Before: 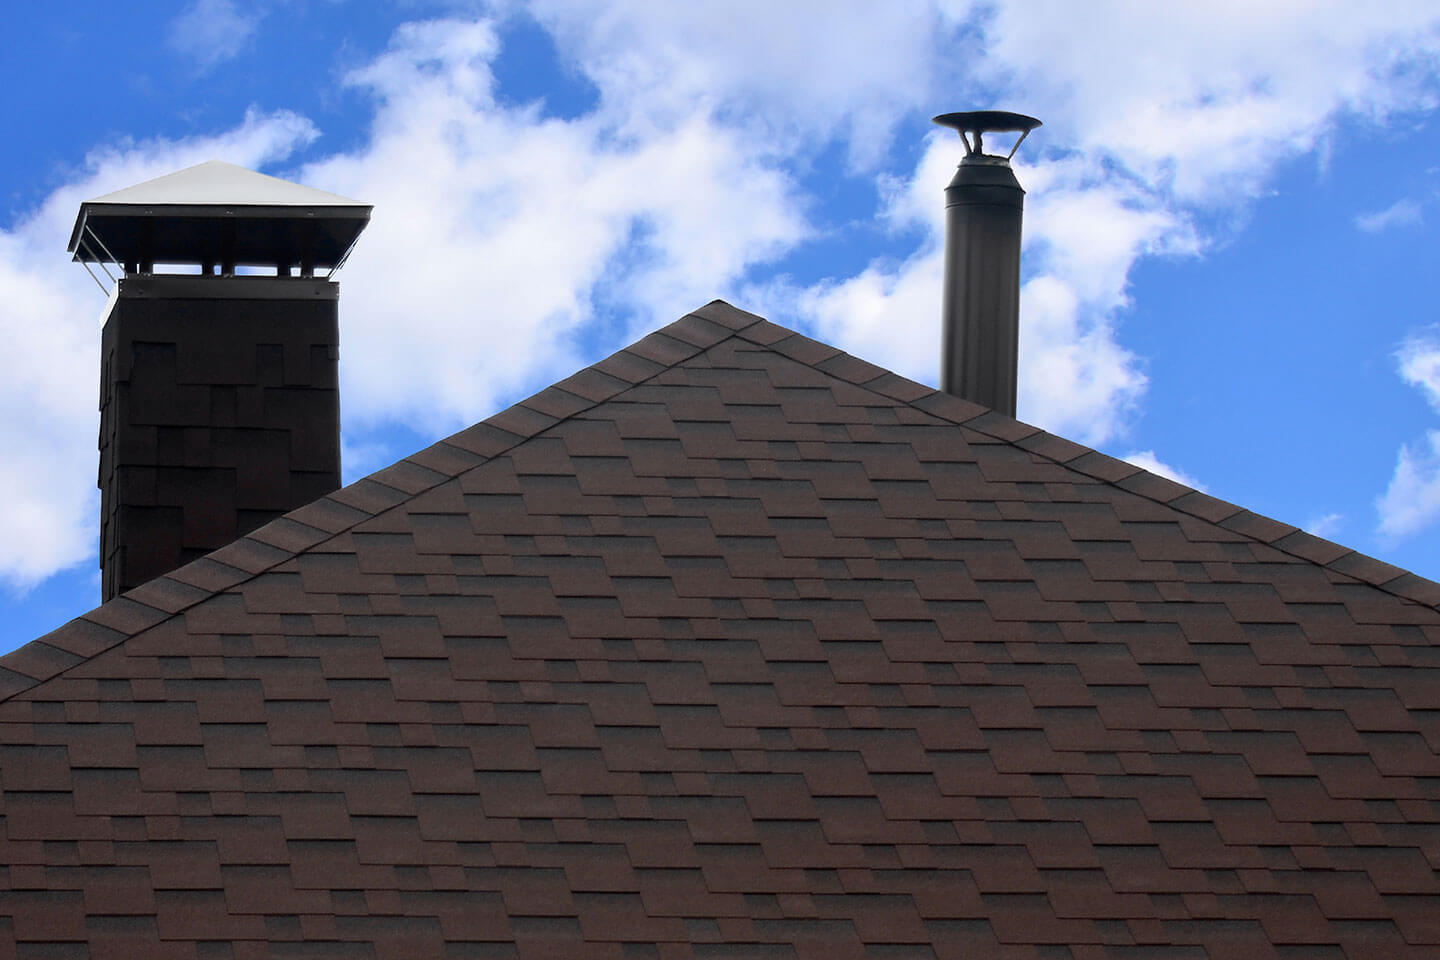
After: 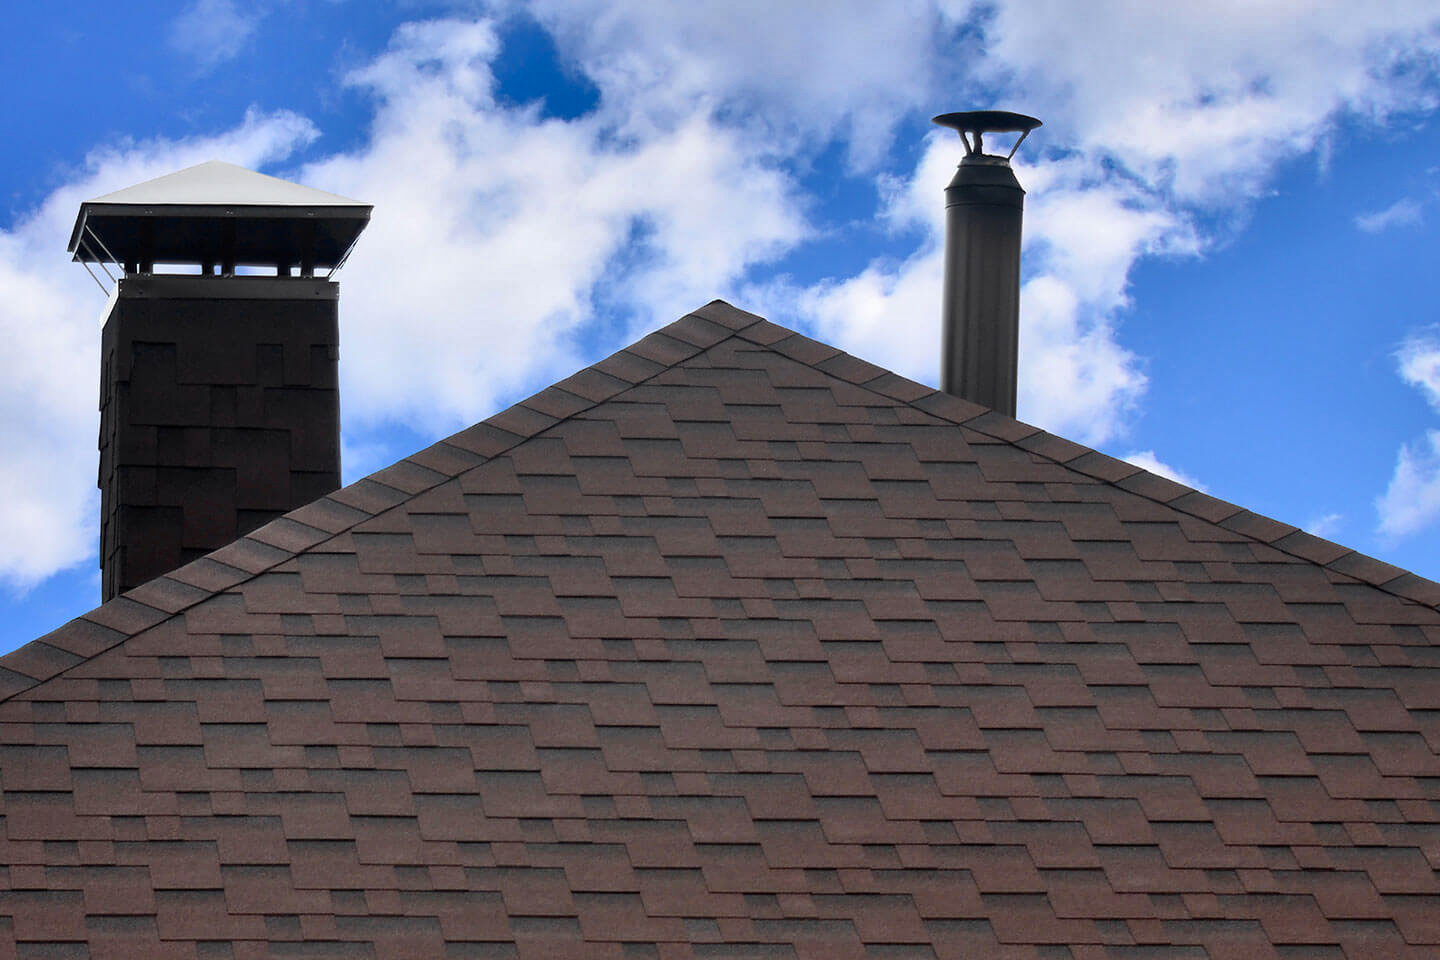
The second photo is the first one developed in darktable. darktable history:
shadows and highlights: shadows 59.23, highlights -60.23, soften with gaussian
